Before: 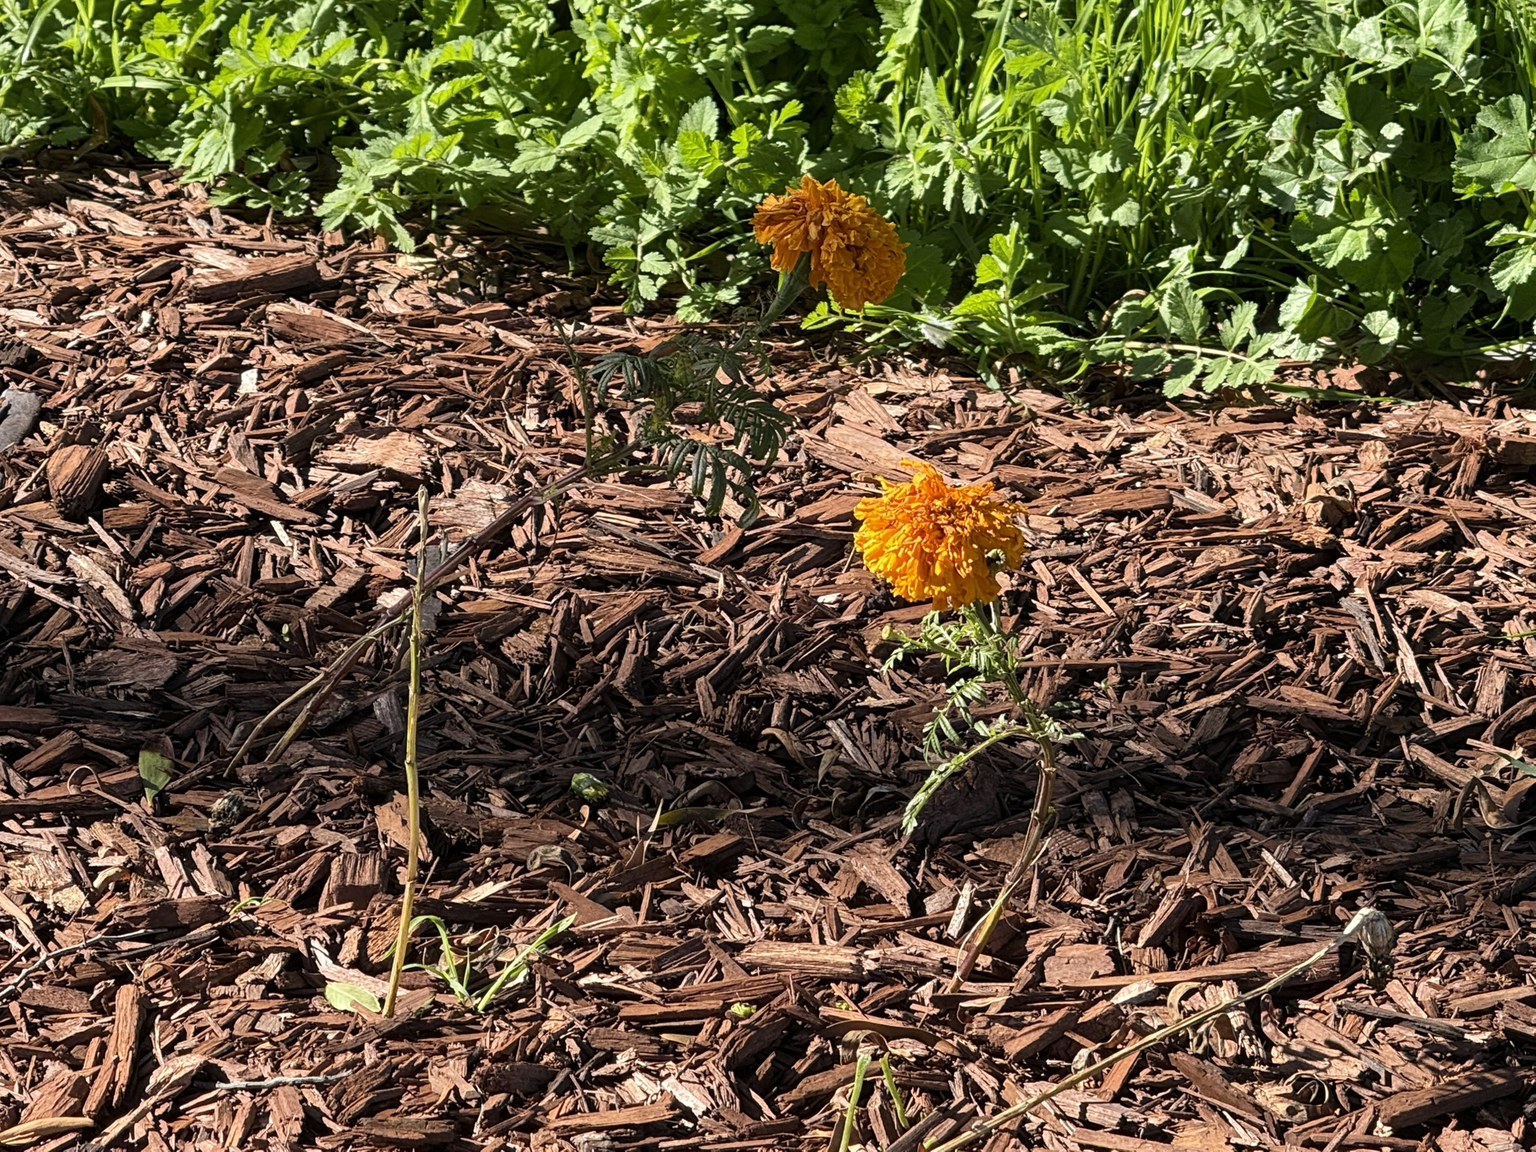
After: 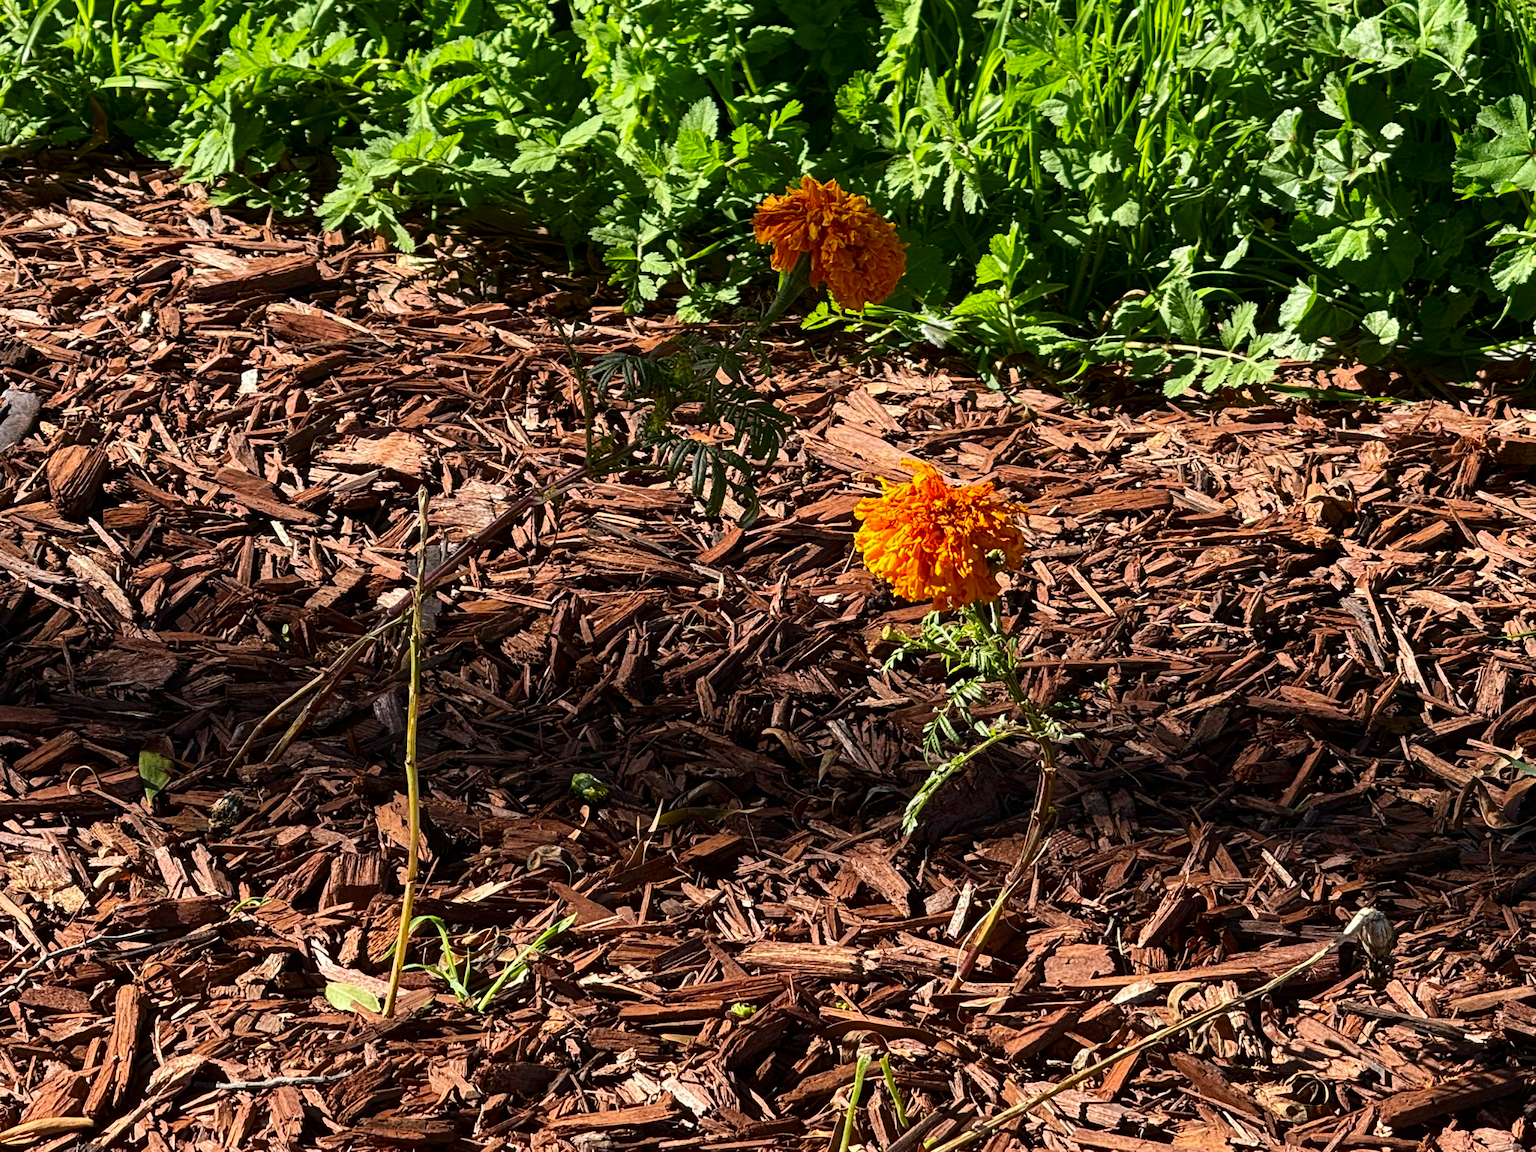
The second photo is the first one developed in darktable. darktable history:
contrast brightness saturation: contrast 0.119, brightness -0.119, saturation 0.198
